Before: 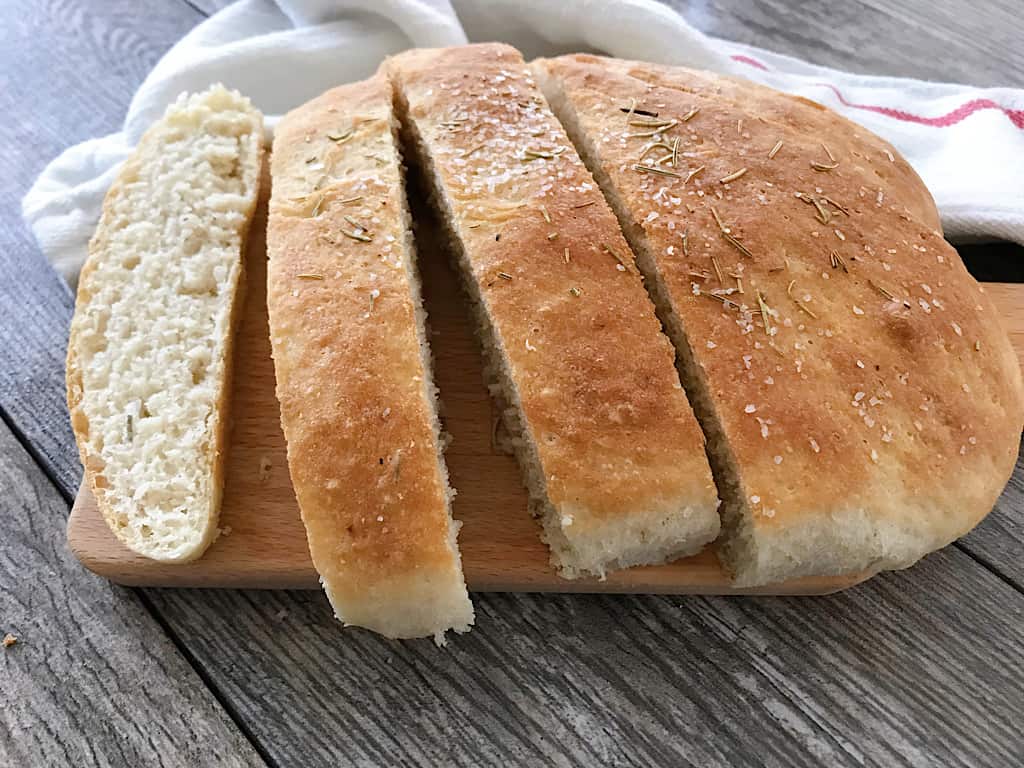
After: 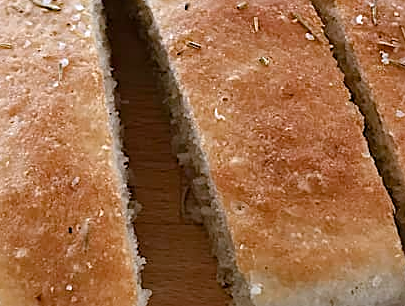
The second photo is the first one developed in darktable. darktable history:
crop: left 30.453%, top 30.208%, right 29.922%, bottom 29.917%
color balance rgb: linear chroma grading › global chroma 0.46%, perceptual saturation grading › global saturation 0.669%, perceptual saturation grading › highlights -15.276%, perceptual saturation grading › shadows 24.886%
color calibration: illuminant as shot in camera, x 0.358, y 0.373, temperature 4628.91 K, saturation algorithm version 1 (2020)
sharpen: on, module defaults
